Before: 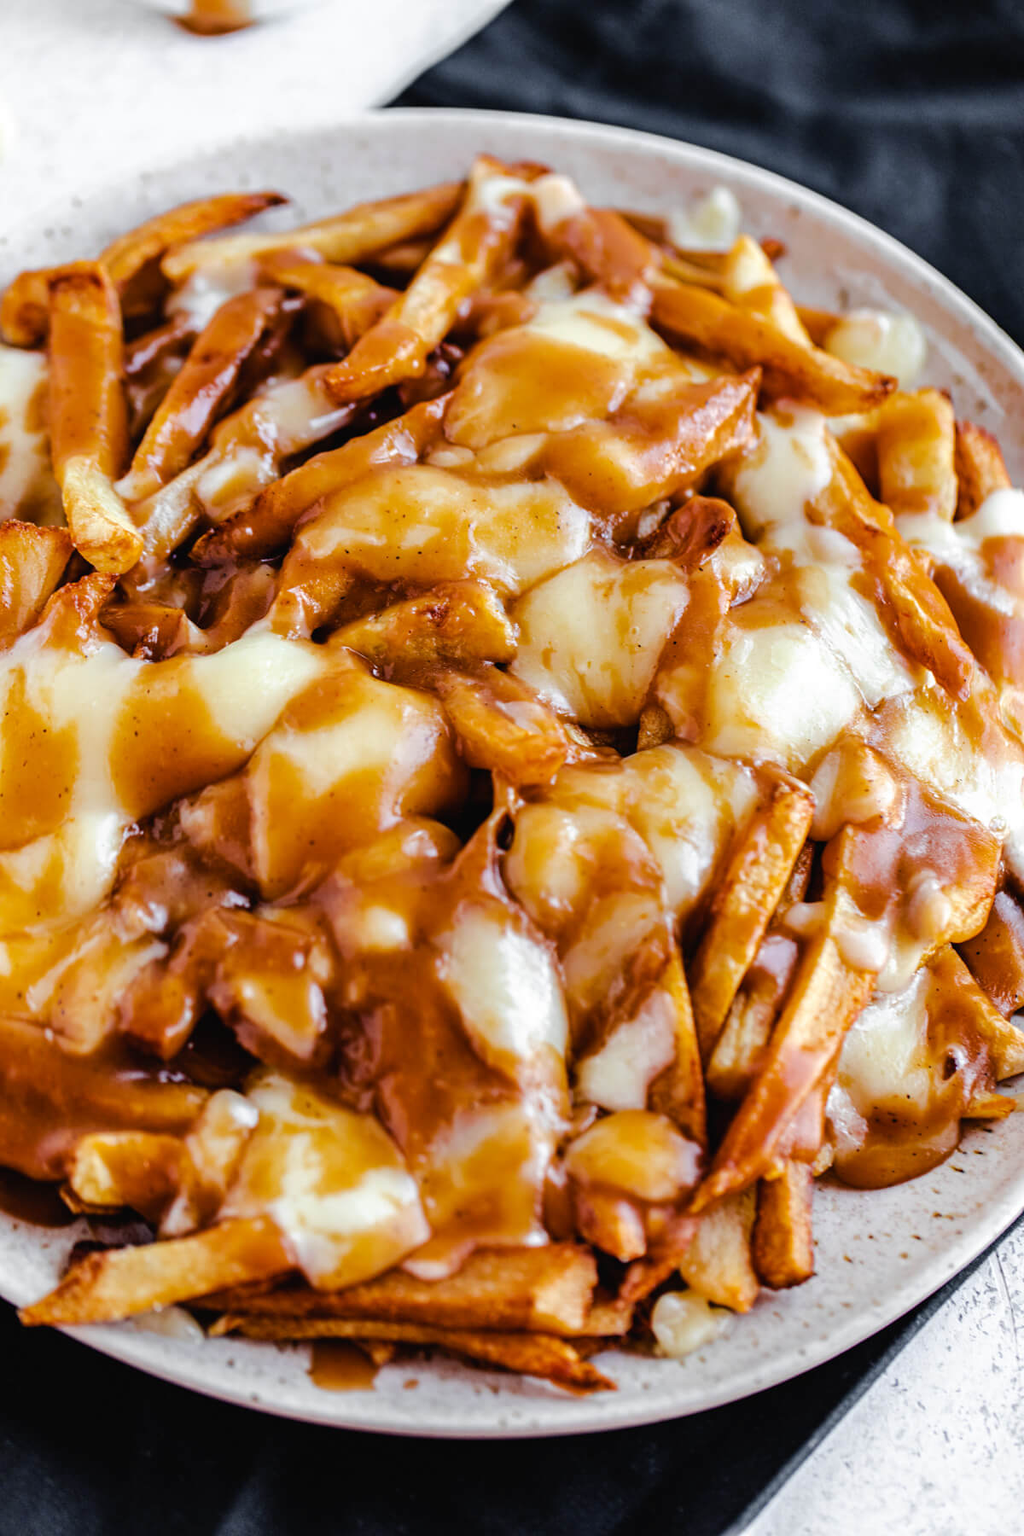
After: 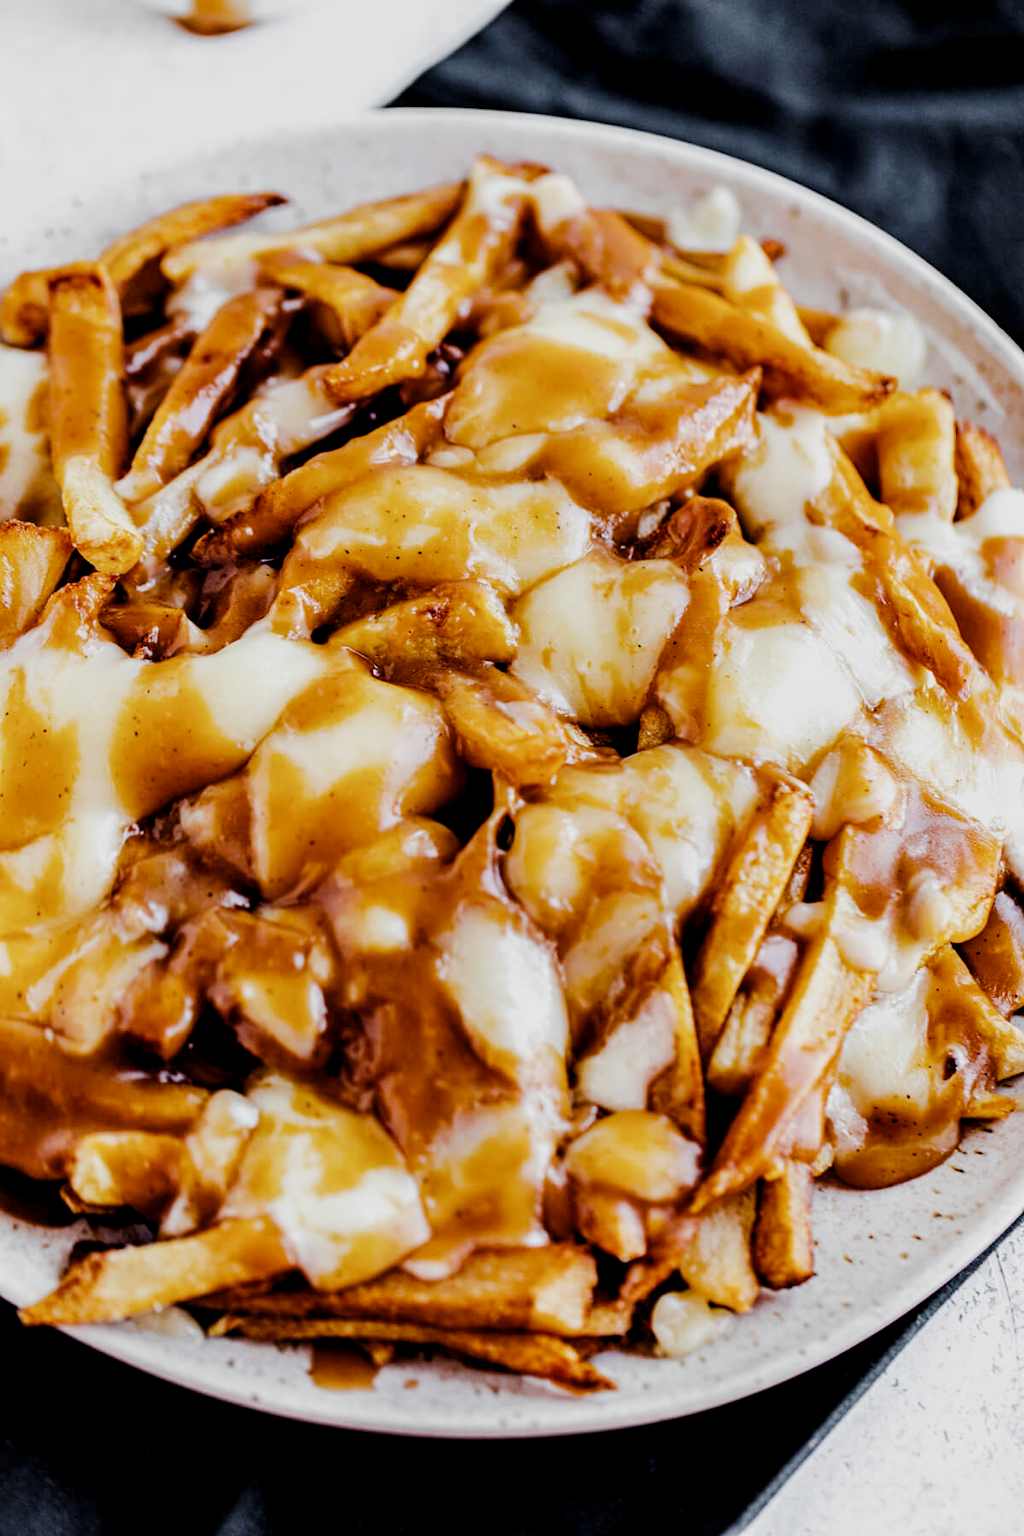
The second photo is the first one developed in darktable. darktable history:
contrast brightness saturation: contrast 0.151, brightness 0.045
filmic rgb: black relative exposure -7.65 EV, white relative exposure 4.56 EV, hardness 3.61, preserve chrominance no, color science v5 (2021)
color correction: highlights b* -0.018, saturation 0.98
local contrast: highlights 107%, shadows 101%, detail 119%, midtone range 0.2
